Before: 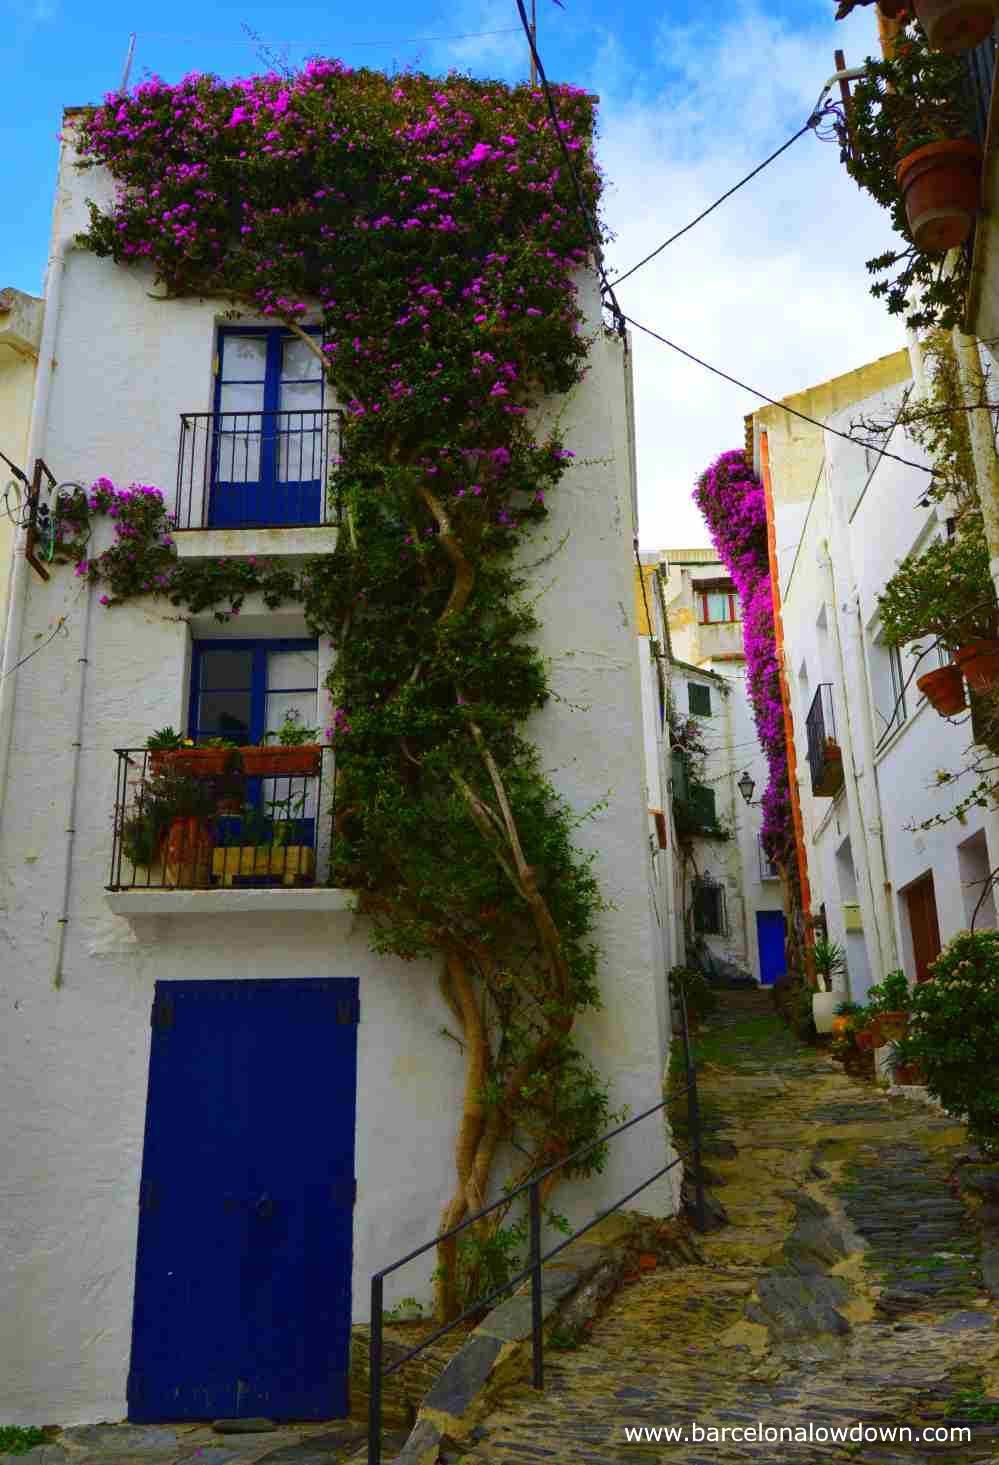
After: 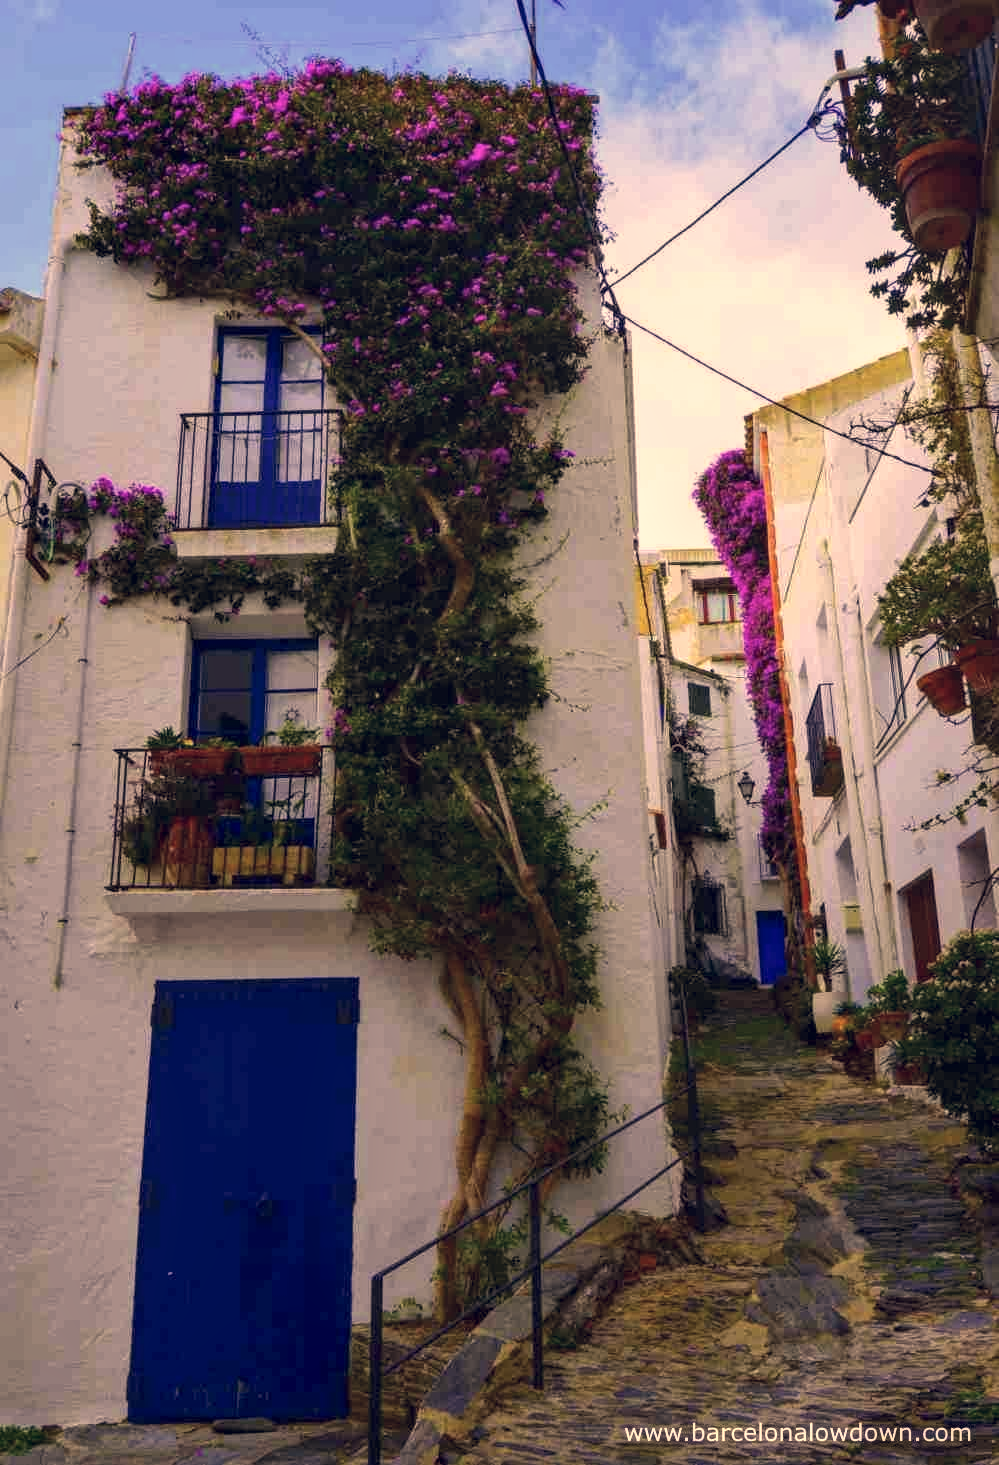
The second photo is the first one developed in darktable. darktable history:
tone equalizer: edges refinement/feathering 500, mask exposure compensation -1.57 EV, preserve details no
local contrast: on, module defaults
color correction: highlights a* 20.02, highlights b* 27.34, shadows a* 3.48, shadows b* -18.04, saturation 0.764
